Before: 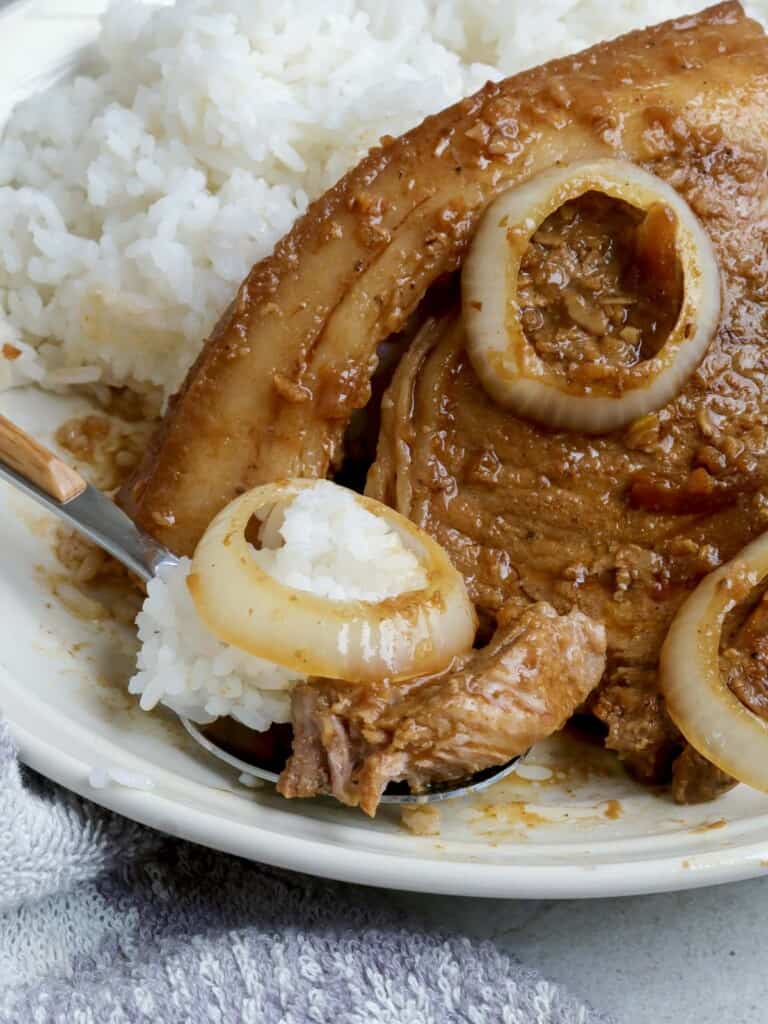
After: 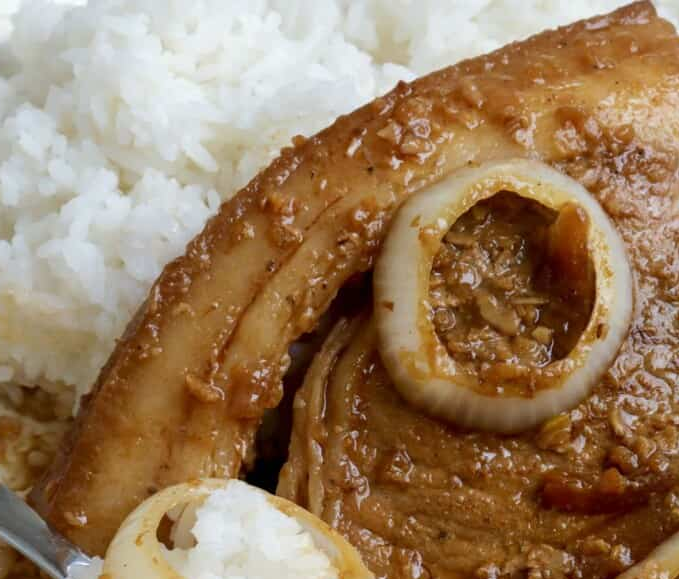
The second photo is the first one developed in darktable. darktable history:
crop and rotate: left 11.534%, bottom 43.4%
